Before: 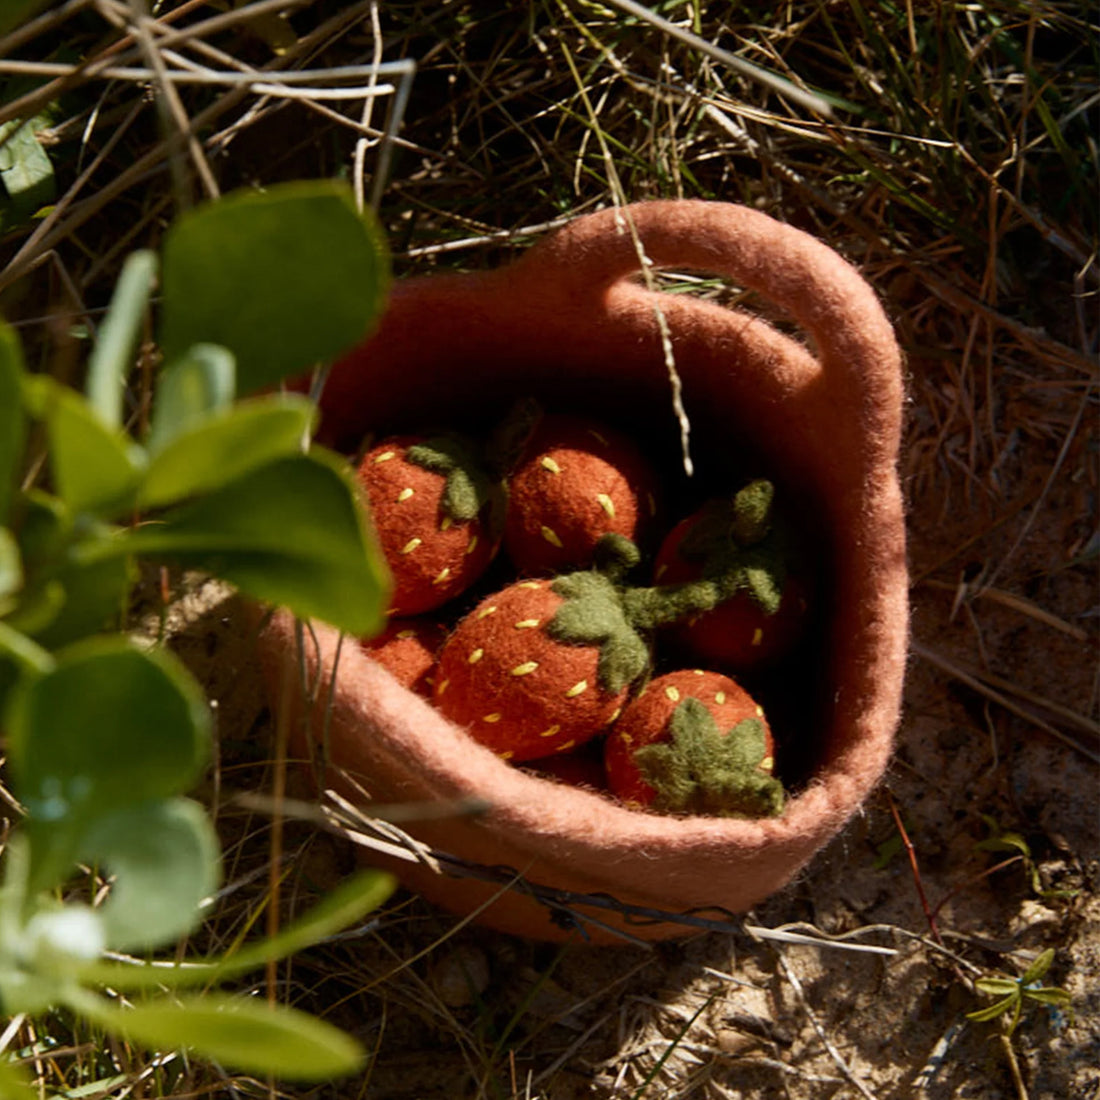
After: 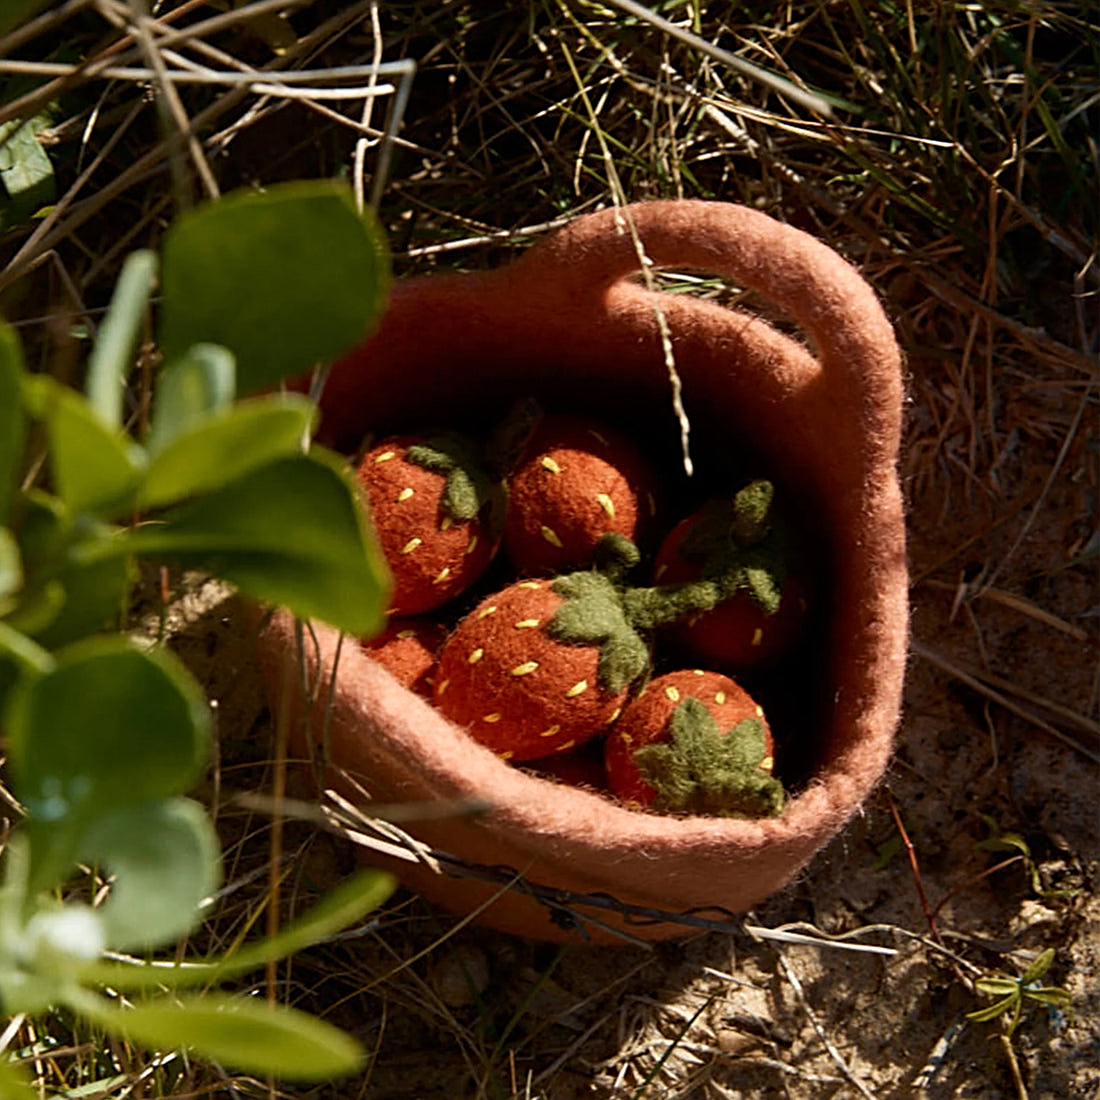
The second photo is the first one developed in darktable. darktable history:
white balance: red 1.009, blue 0.985
sharpen: radius 2.767
